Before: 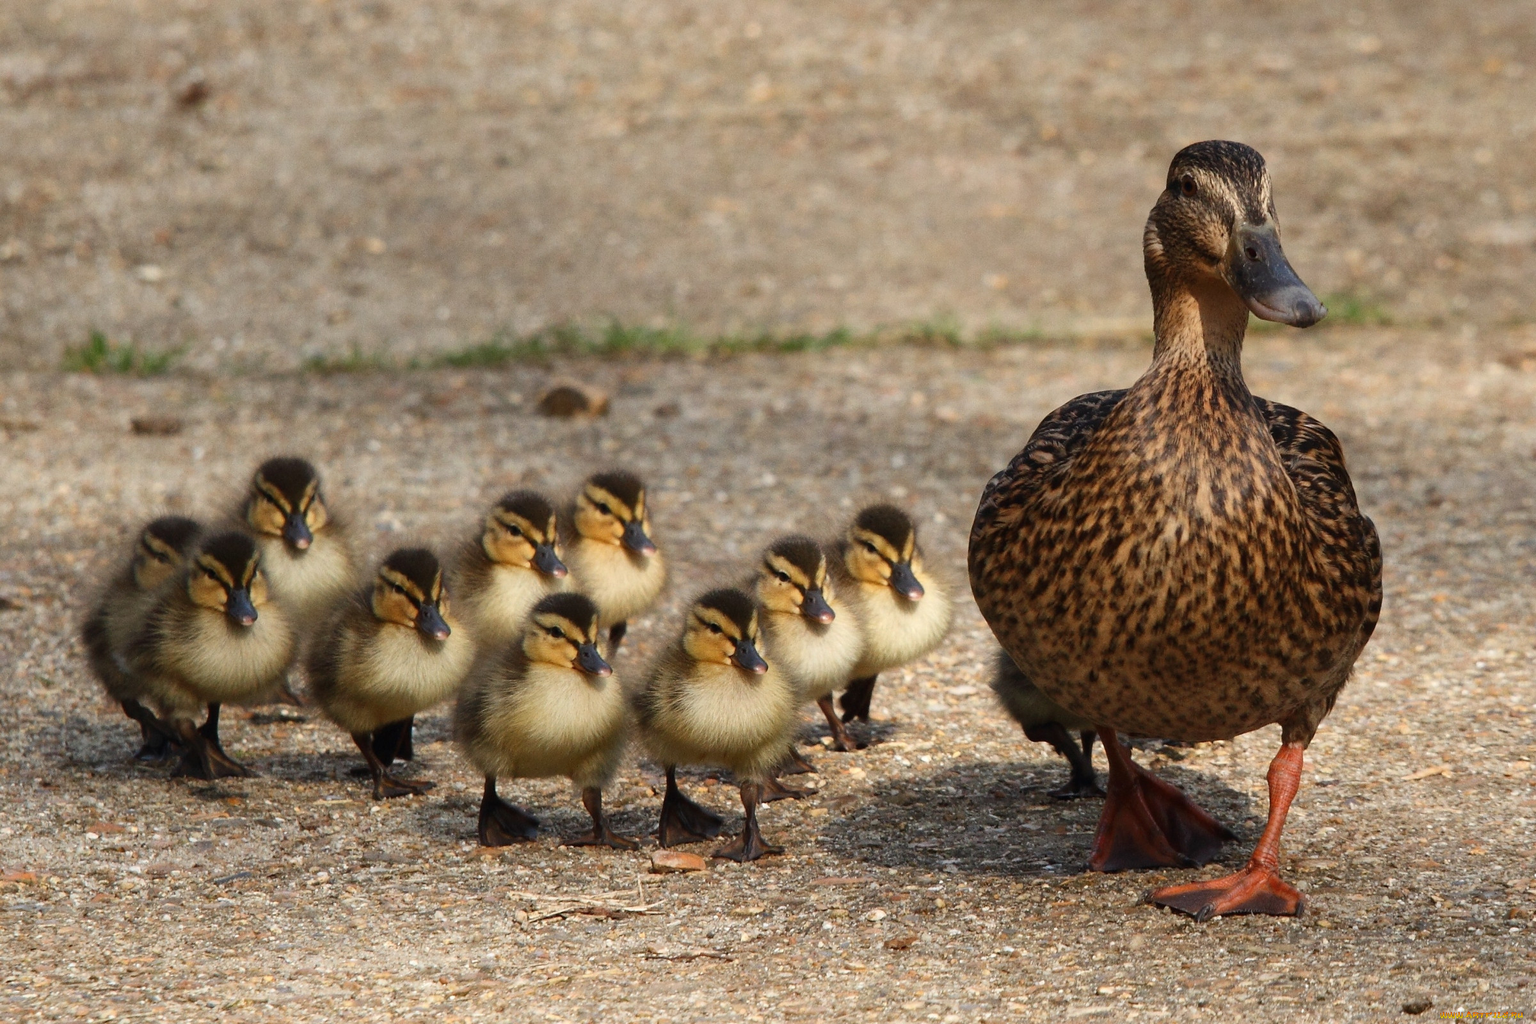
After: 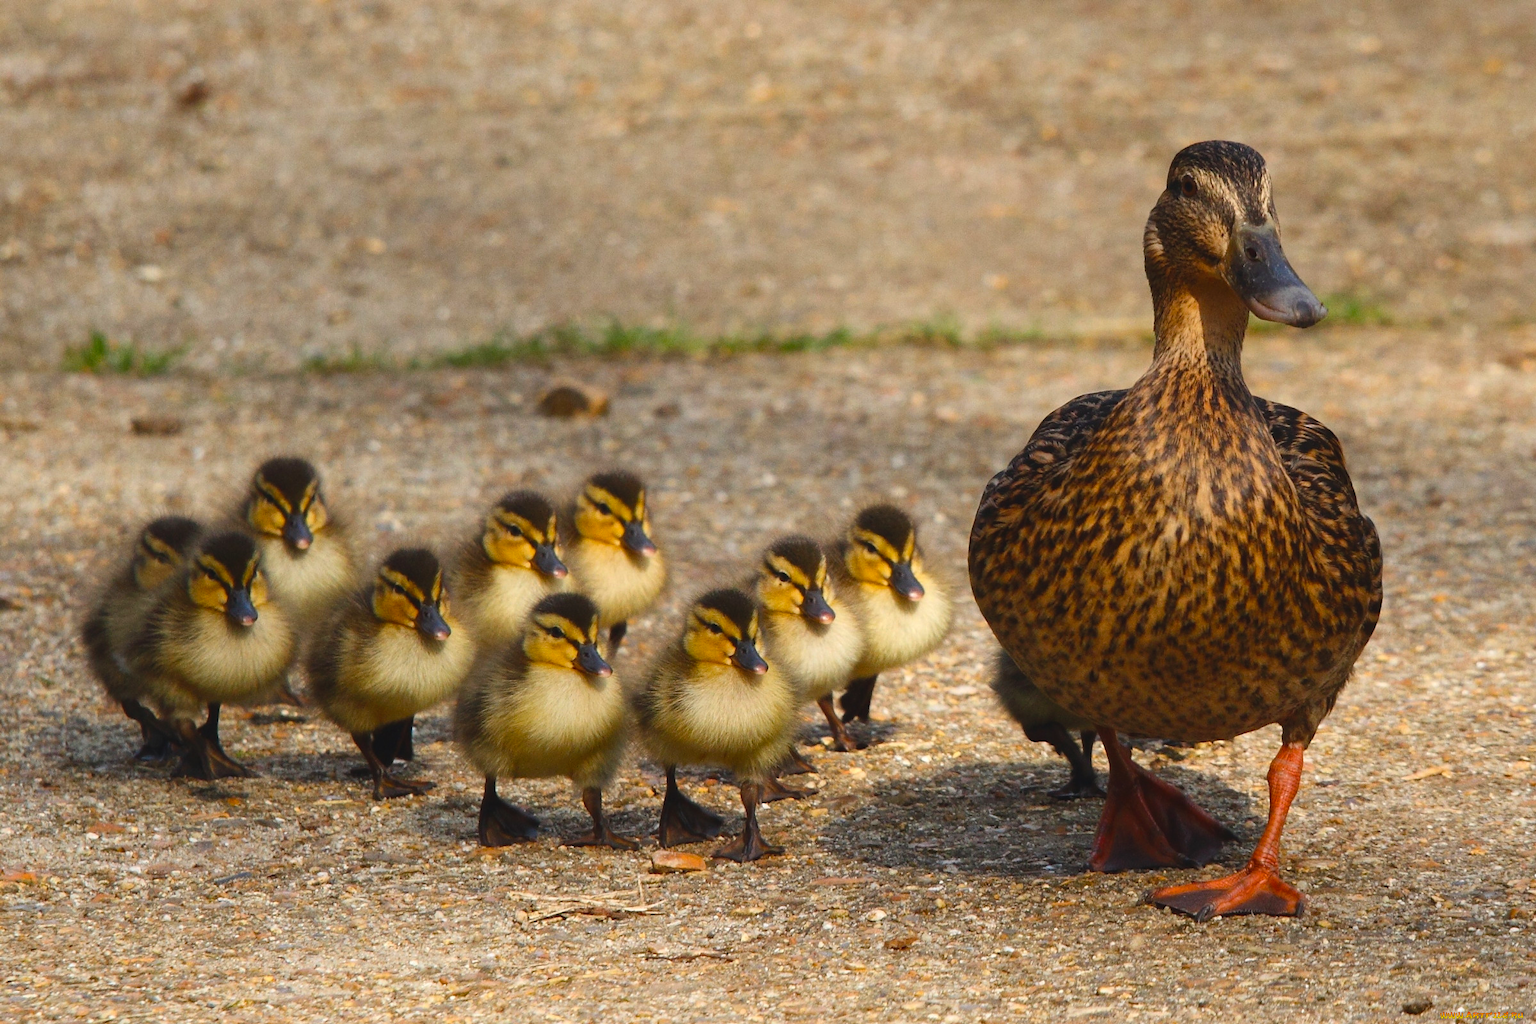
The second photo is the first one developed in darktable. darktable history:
color balance rgb: highlights gain › chroma 0.119%, highlights gain › hue 330°, global offset › luminance 0.486%, global offset › hue 61.98°, linear chroma grading › global chroma 9.058%, perceptual saturation grading › global saturation 25.857%, global vibrance 9.759%
